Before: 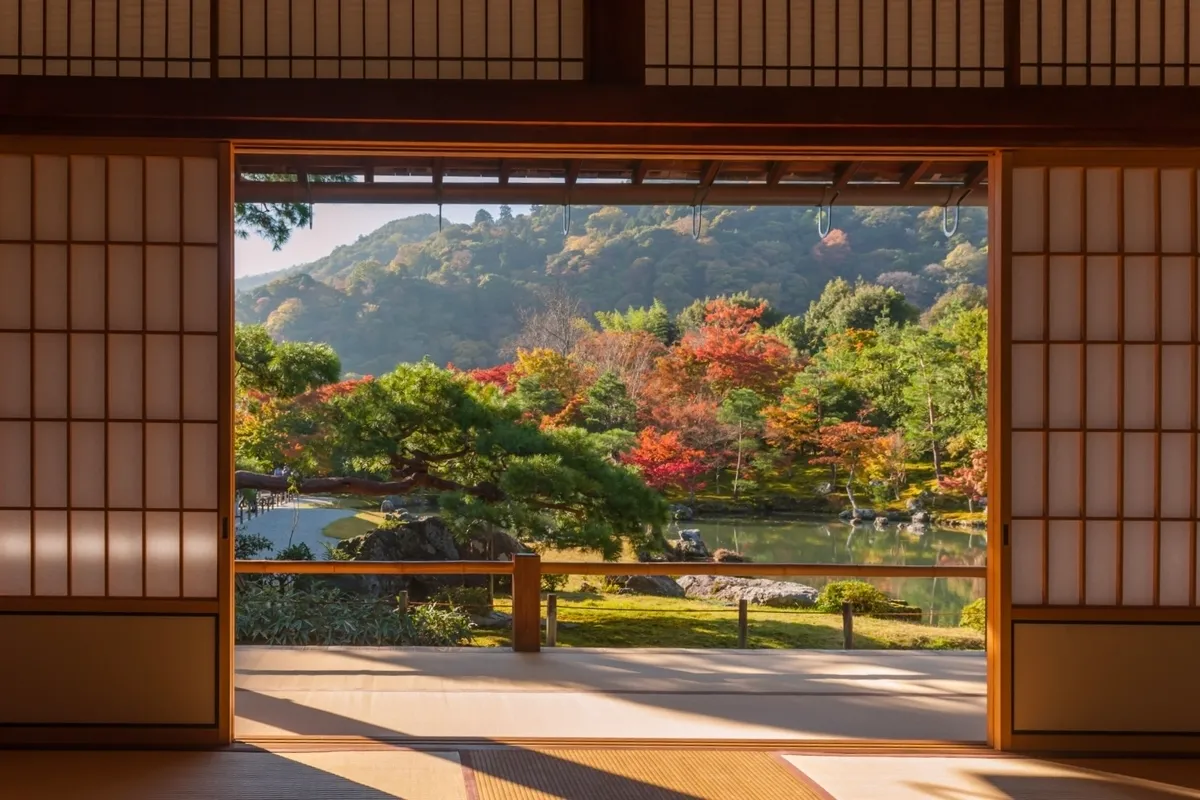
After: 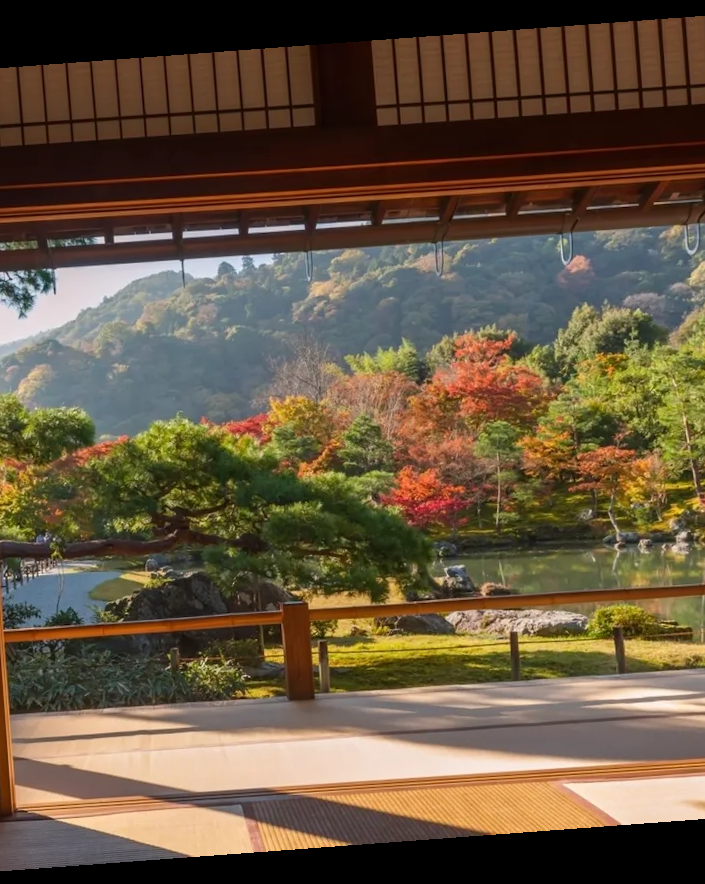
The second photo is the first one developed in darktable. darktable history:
rotate and perspective: rotation -4.25°, automatic cropping off
crop: left 21.674%, right 22.086%
